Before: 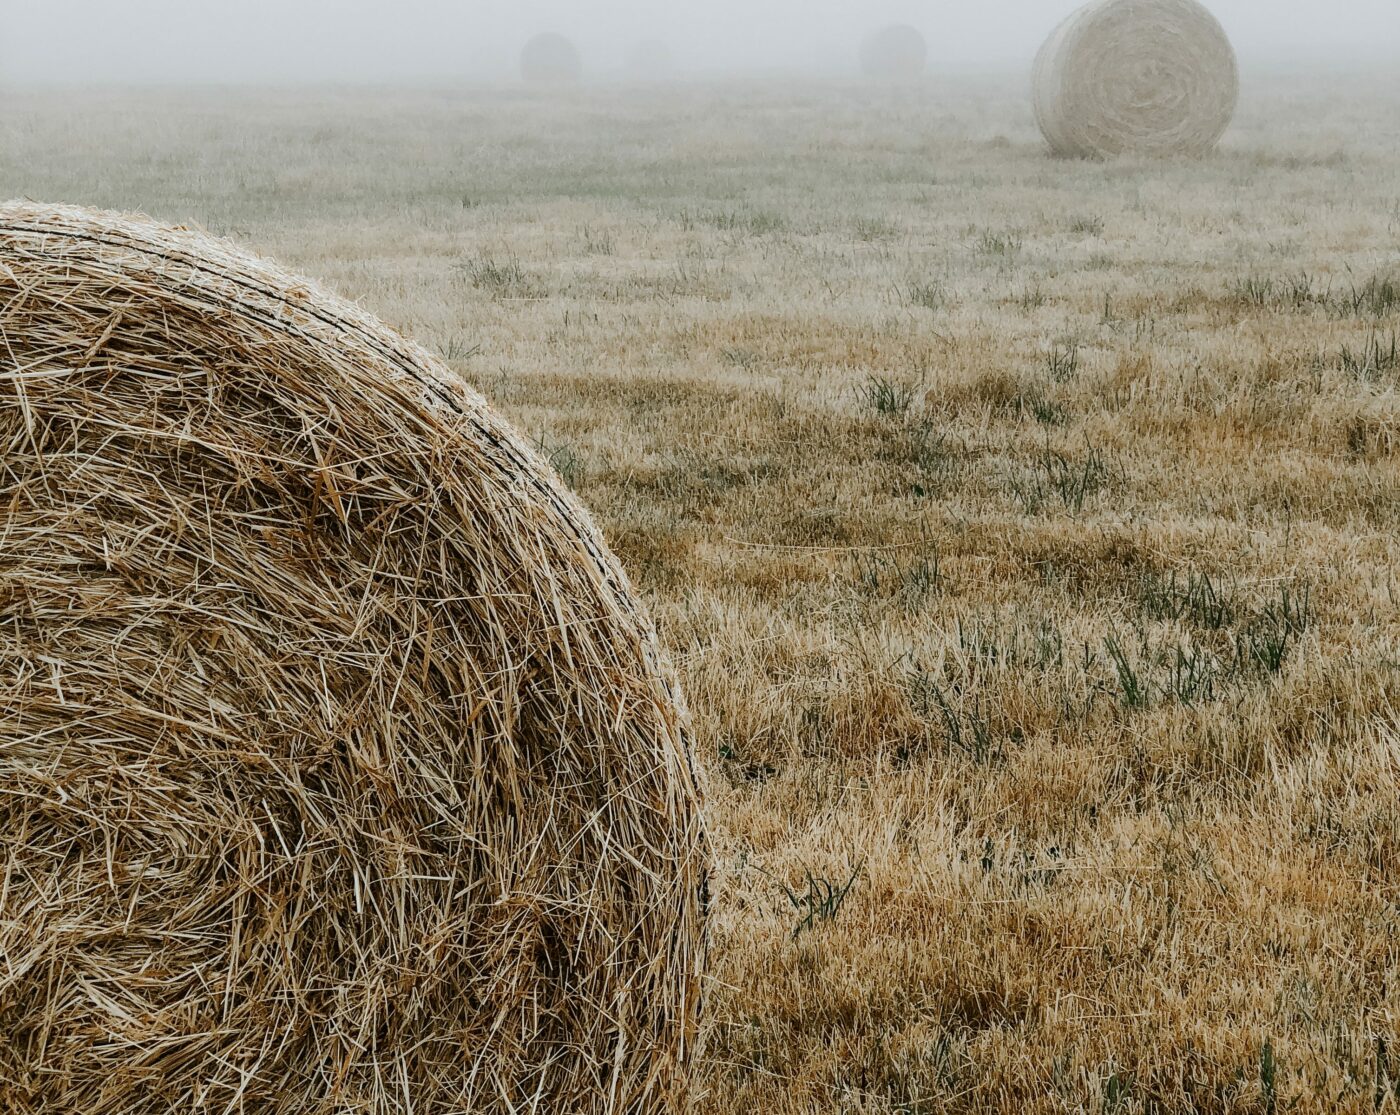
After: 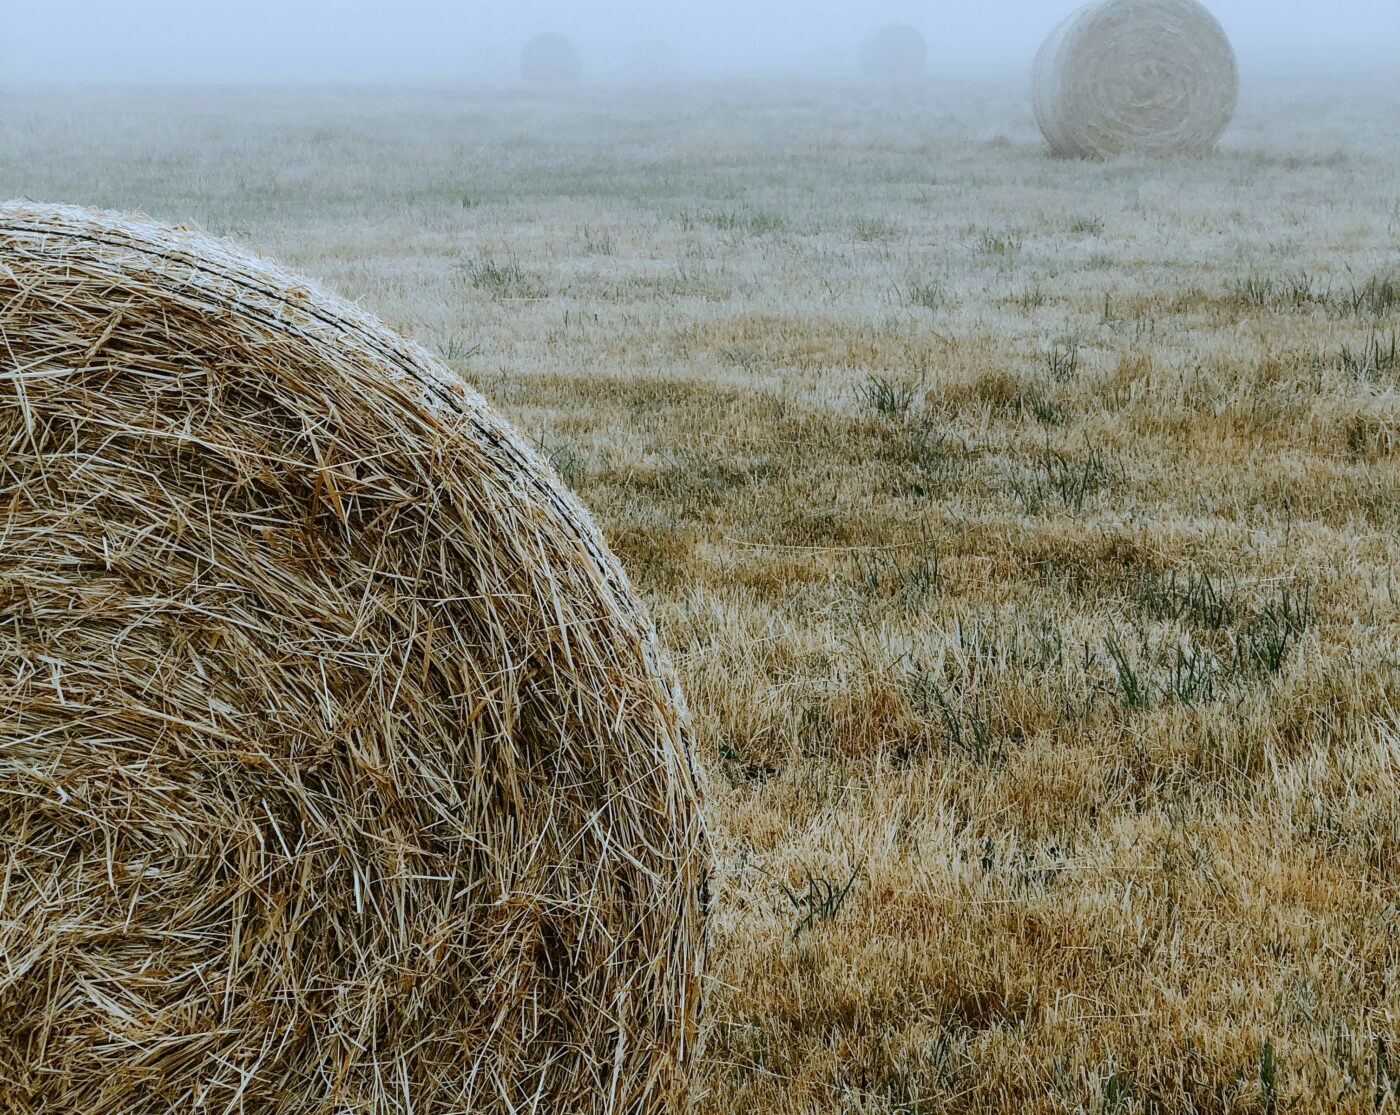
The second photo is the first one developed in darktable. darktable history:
white balance: red 0.924, blue 1.095
contrast brightness saturation: saturation 0.18
